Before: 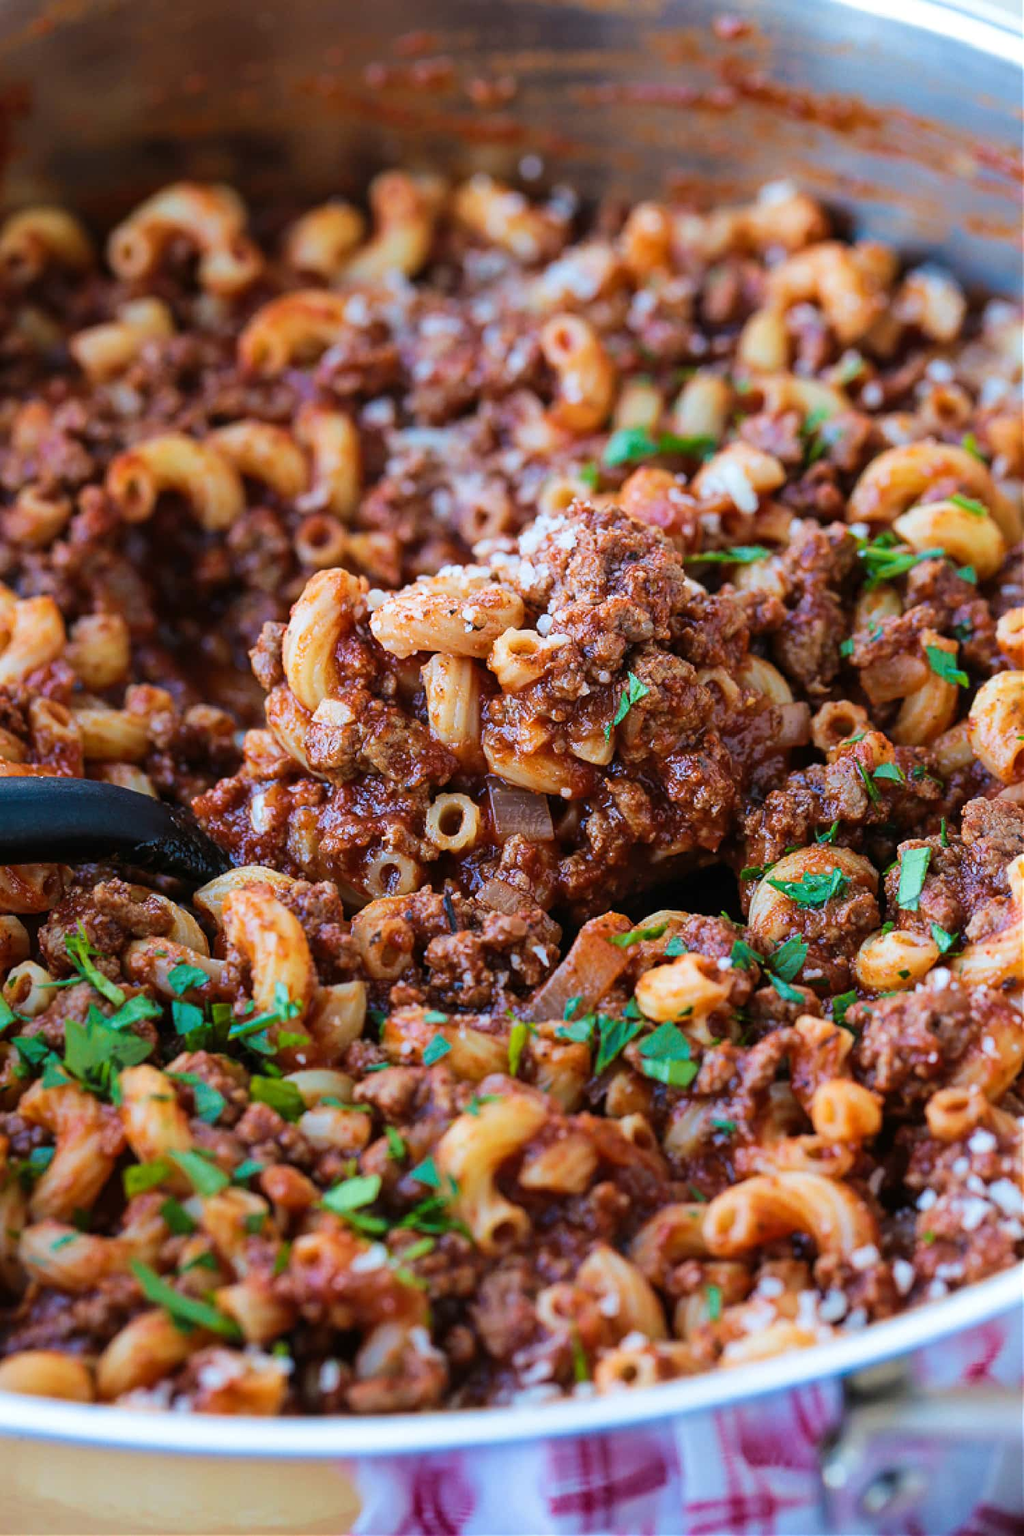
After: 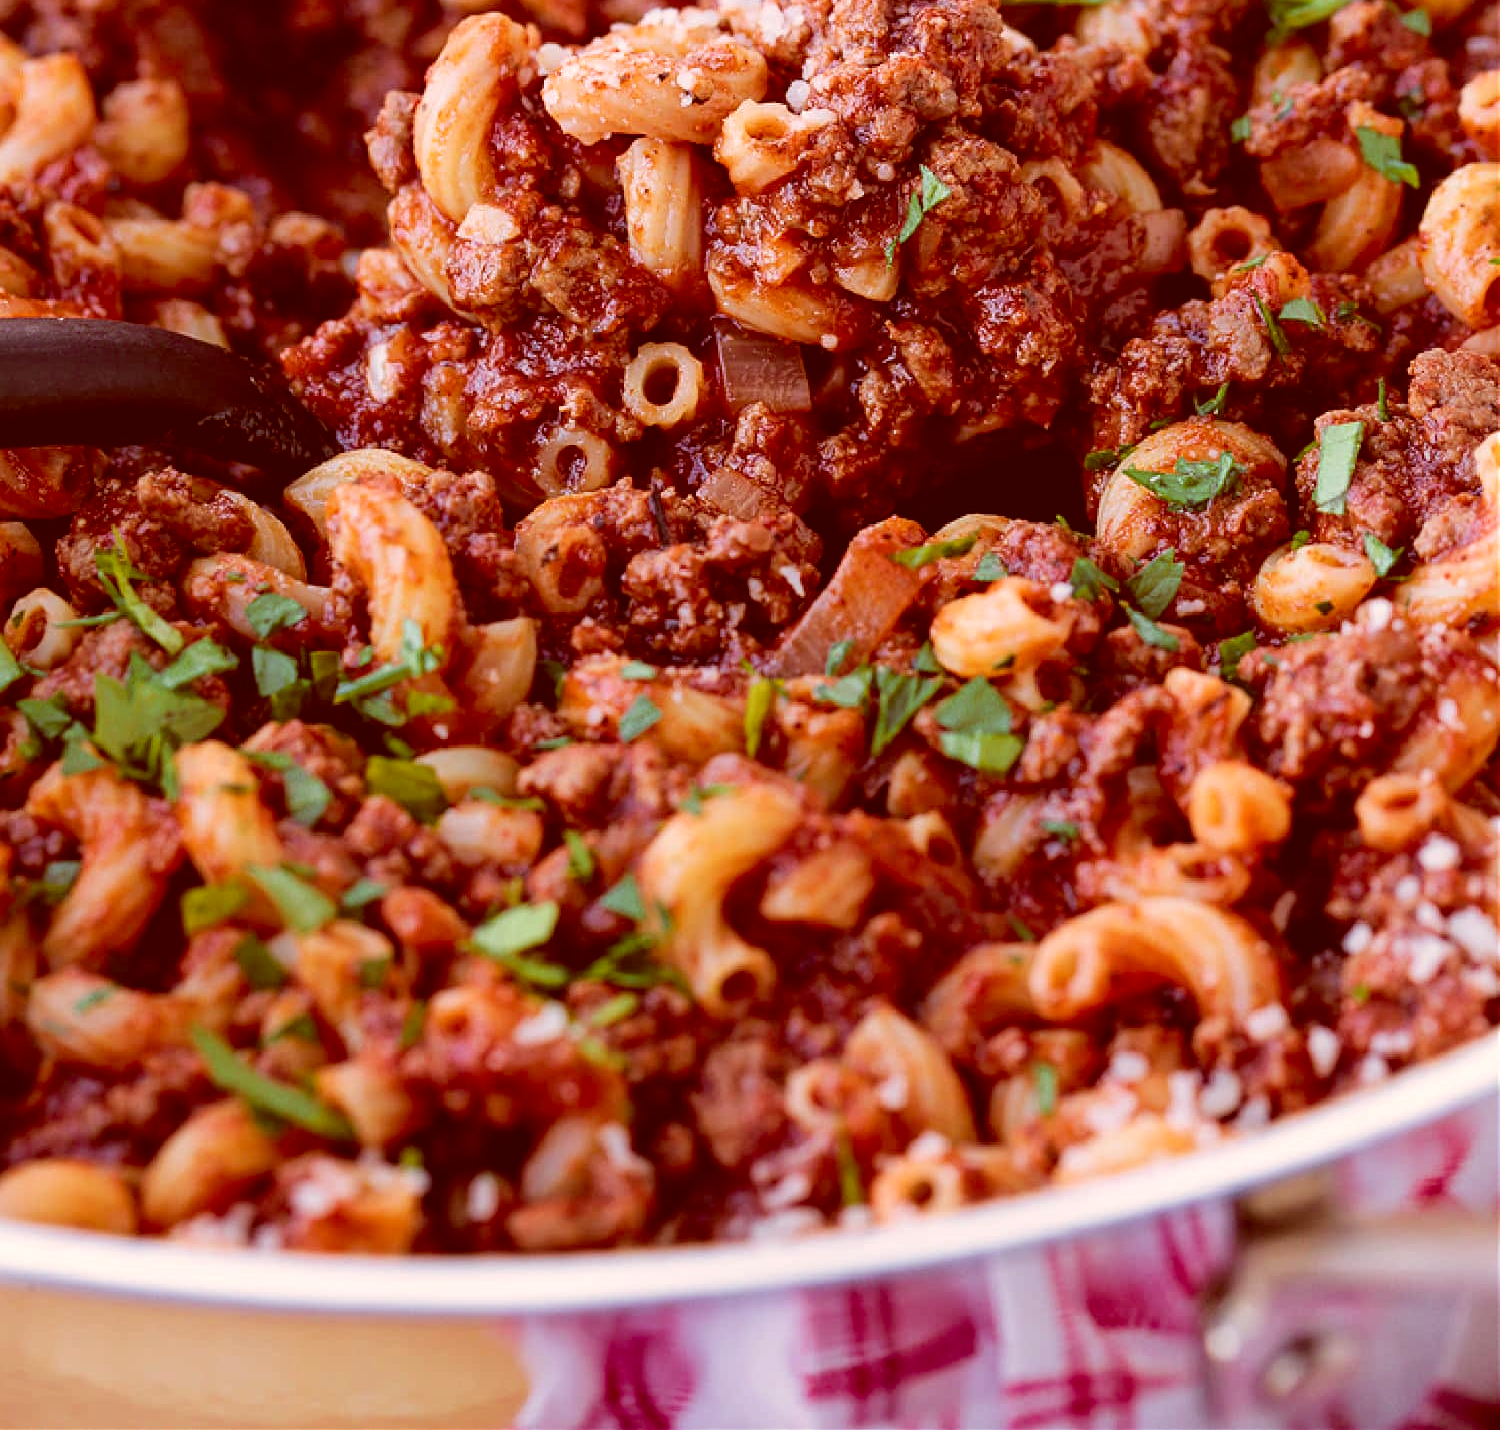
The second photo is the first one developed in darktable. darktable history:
color correction: highlights a* 9.03, highlights b* 8.71, shadows a* 40, shadows b* 40, saturation 0.8
crop and rotate: top 36.435%
